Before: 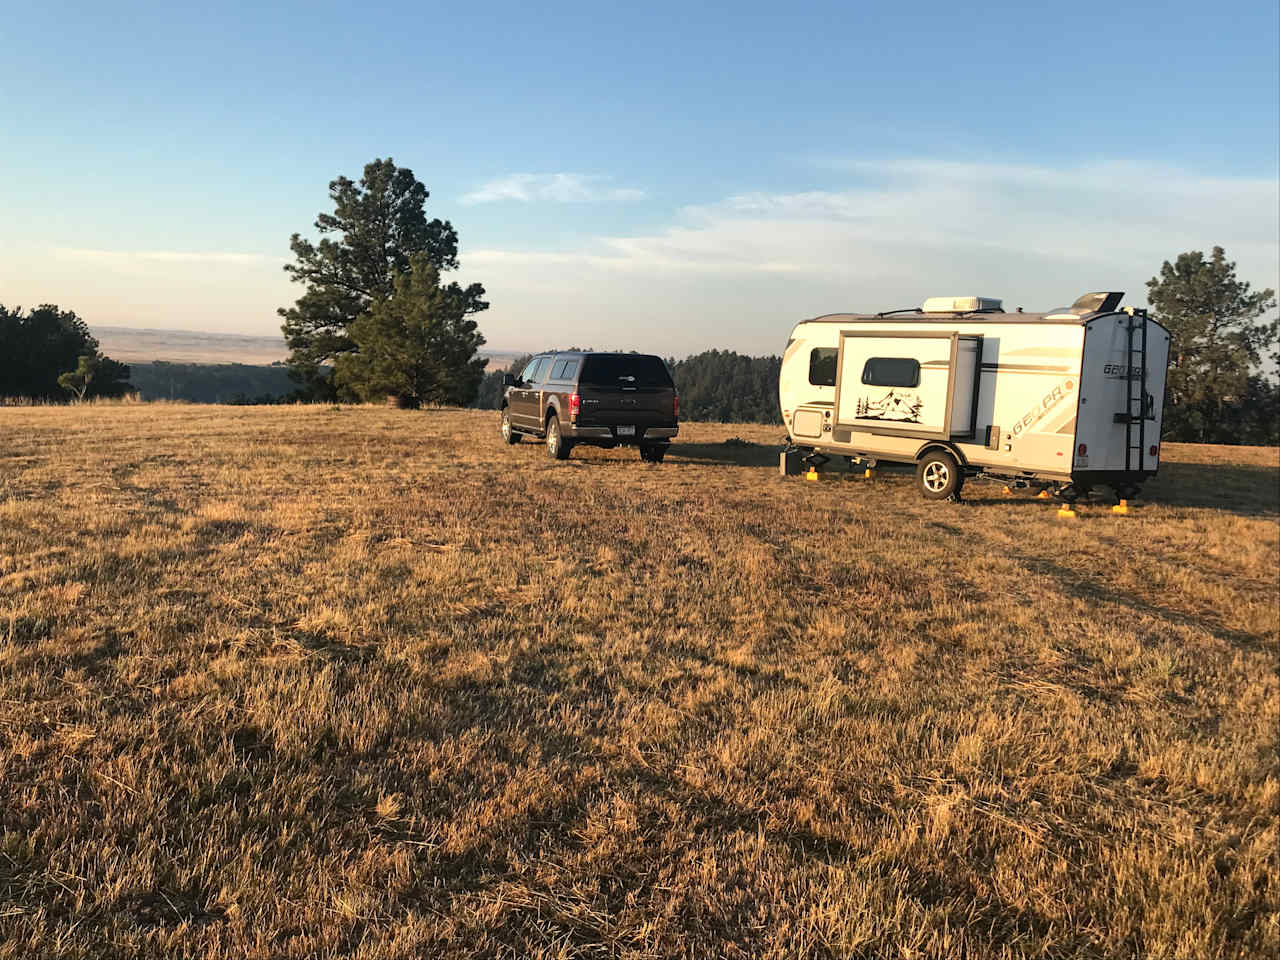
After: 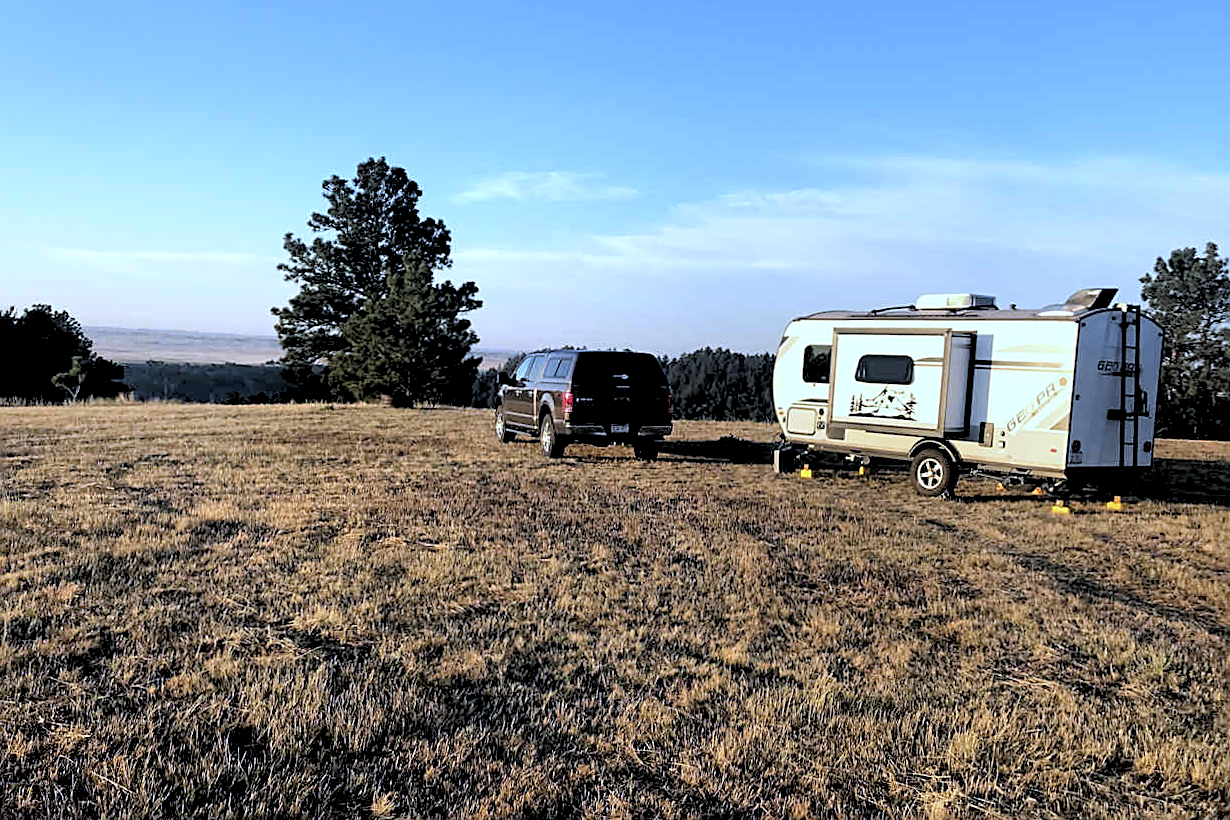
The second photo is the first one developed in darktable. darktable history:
crop and rotate: angle 0.2°, left 0.275%, right 3.127%, bottom 14.18%
rgb levels: levels [[0.029, 0.461, 0.922], [0, 0.5, 1], [0, 0.5, 1]]
sharpen: on, module defaults
white balance: red 0.871, blue 1.249
